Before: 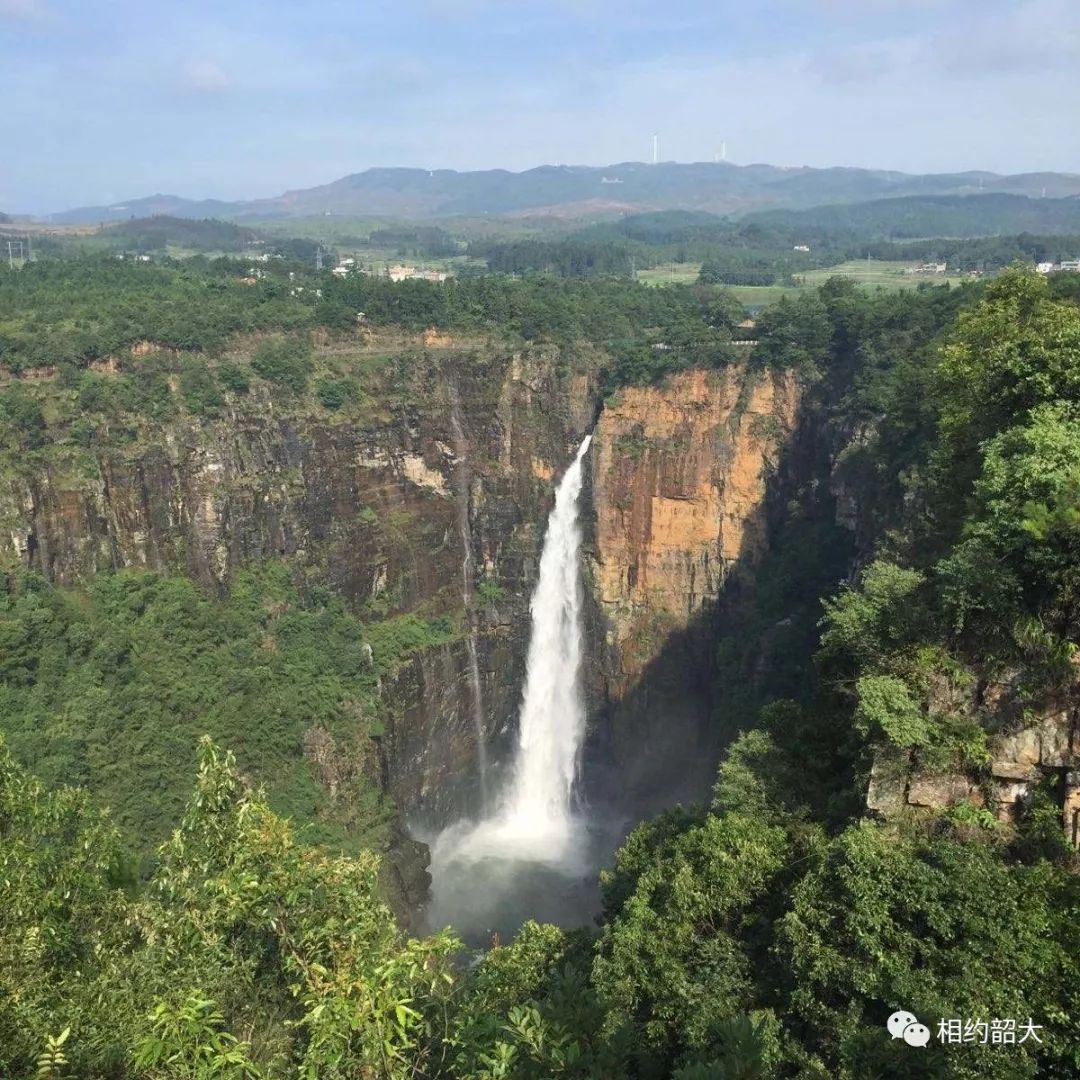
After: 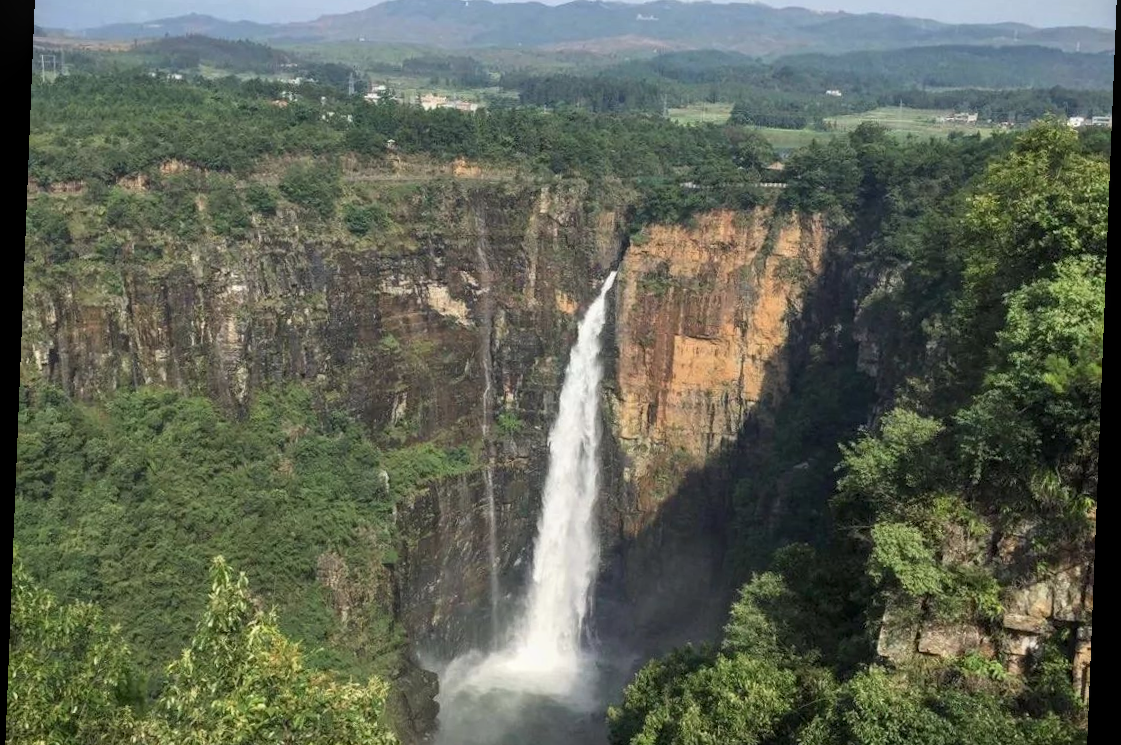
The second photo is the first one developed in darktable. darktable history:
local contrast: on, module defaults
crop: top 16.727%, bottom 16.727%
exposure: exposure -0.151 EV, compensate highlight preservation false
rotate and perspective: rotation 2.27°, automatic cropping off
